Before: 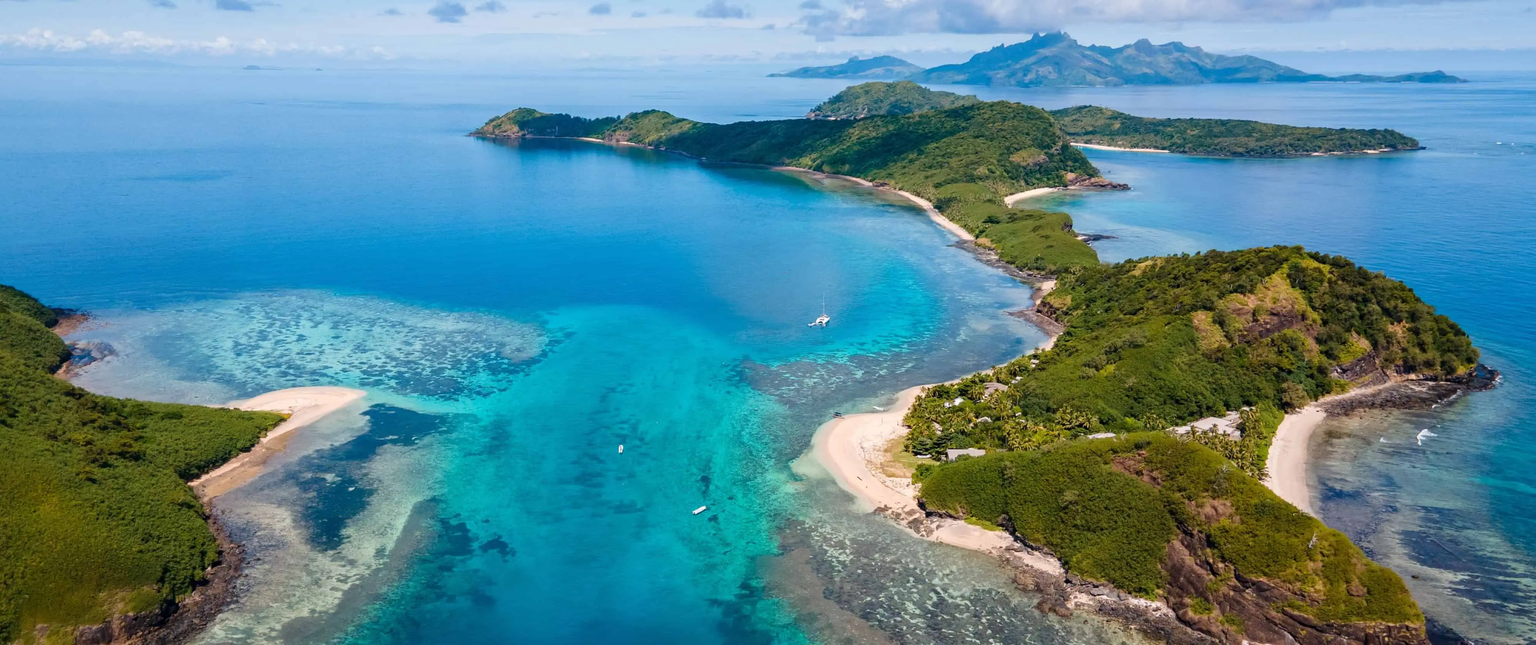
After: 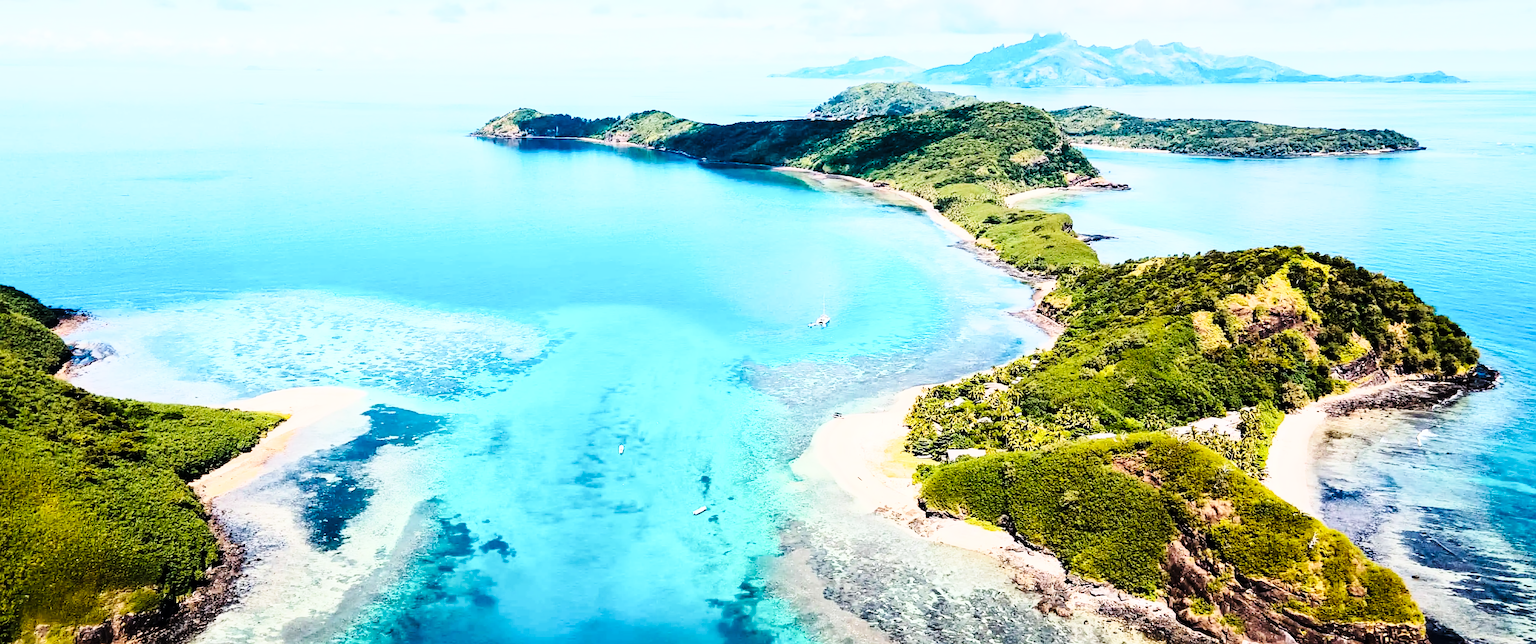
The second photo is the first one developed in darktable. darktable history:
rgb curve: curves: ch0 [(0, 0) (0.21, 0.15) (0.24, 0.21) (0.5, 0.75) (0.75, 0.96) (0.89, 0.99) (1, 1)]; ch1 [(0, 0.02) (0.21, 0.13) (0.25, 0.2) (0.5, 0.67) (0.75, 0.9) (0.89, 0.97) (1, 1)]; ch2 [(0, 0.02) (0.21, 0.13) (0.25, 0.2) (0.5, 0.67) (0.75, 0.9) (0.89, 0.97) (1, 1)], compensate middle gray true
base curve: curves: ch0 [(0, 0) (0.032, 0.025) (0.121, 0.166) (0.206, 0.329) (0.605, 0.79) (1, 1)], preserve colors none
sharpen: on, module defaults
